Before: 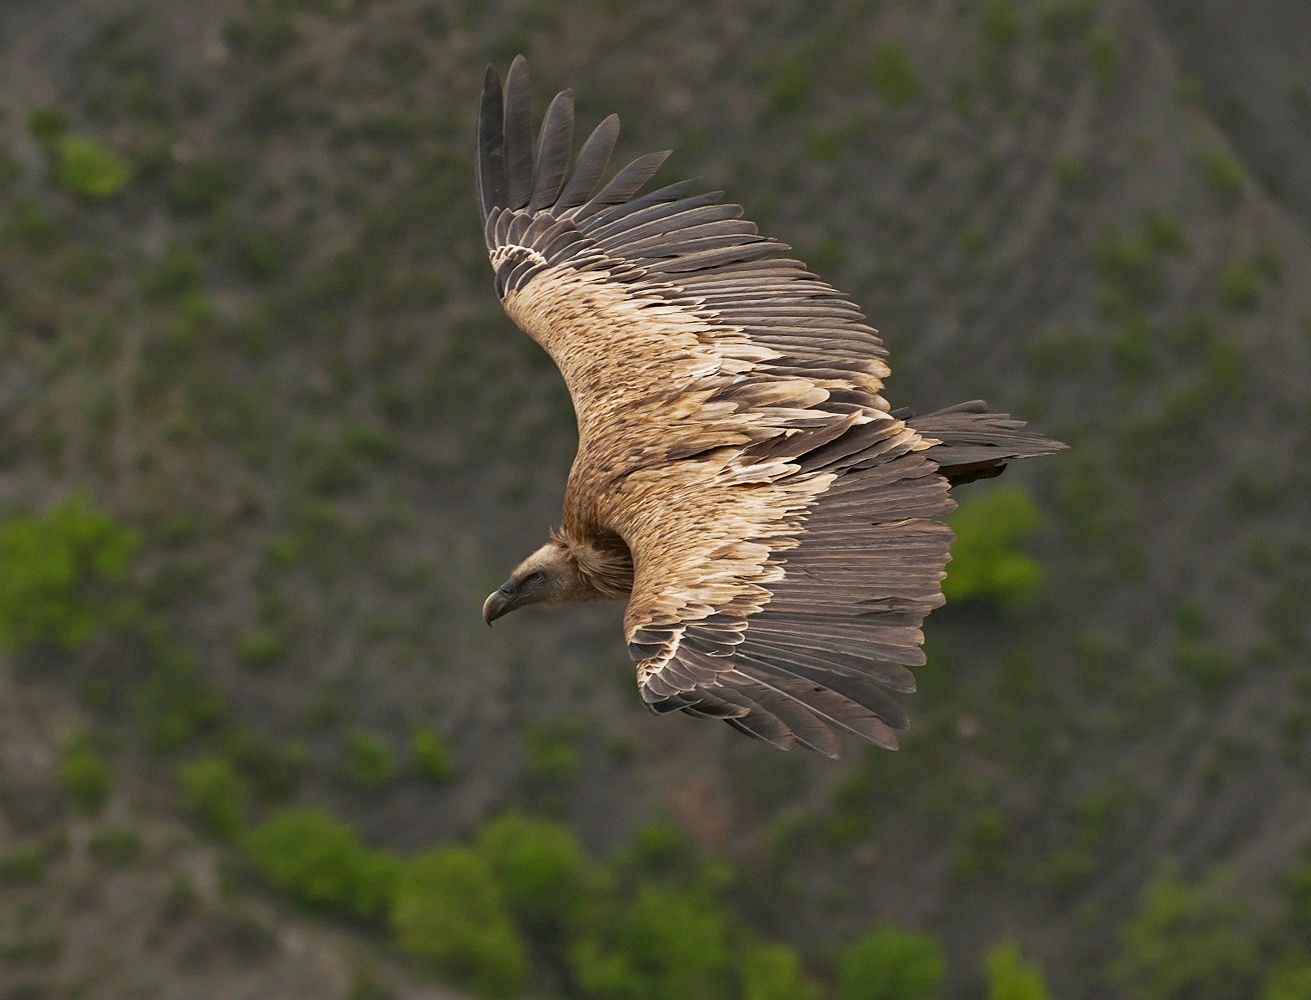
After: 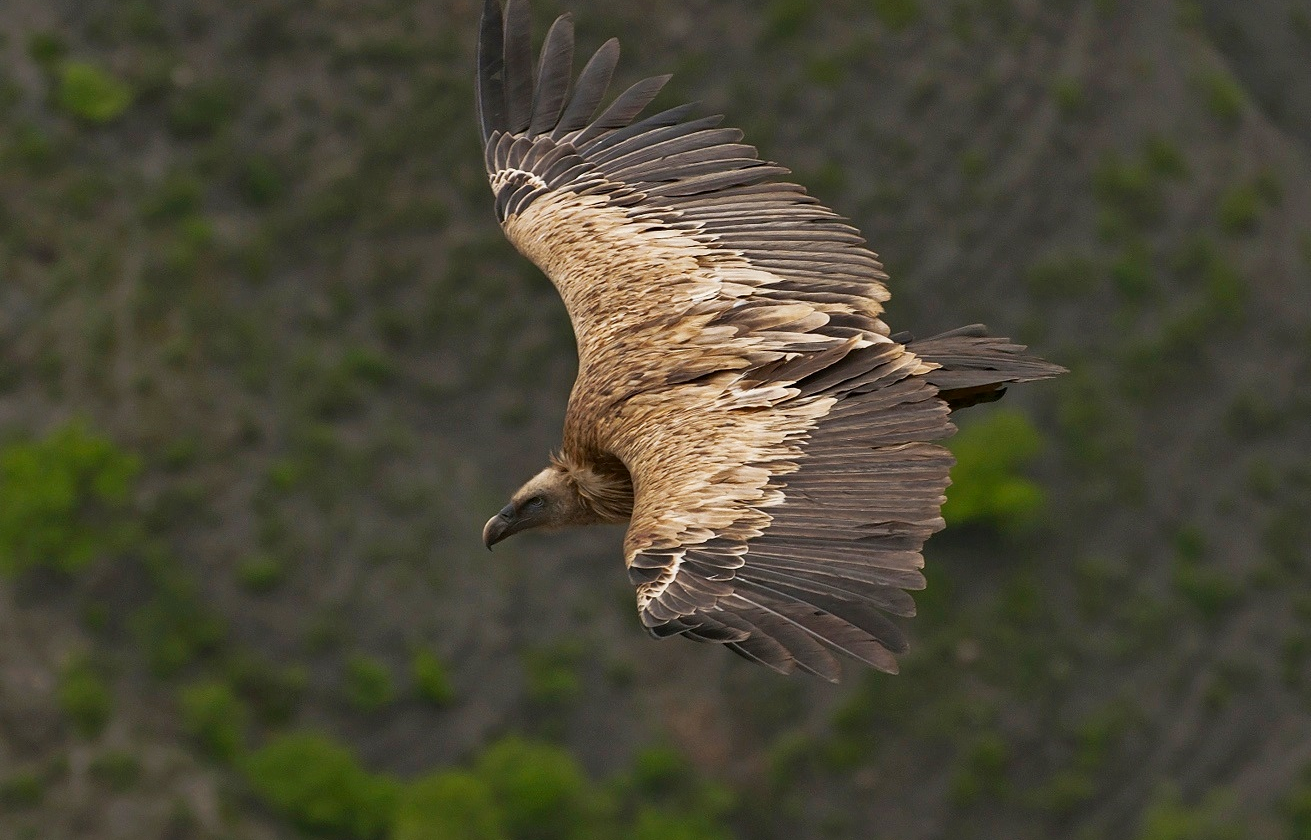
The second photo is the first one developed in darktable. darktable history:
contrast brightness saturation: contrast 0.035, brightness -0.043
crop: top 7.625%, bottom 8.318%
